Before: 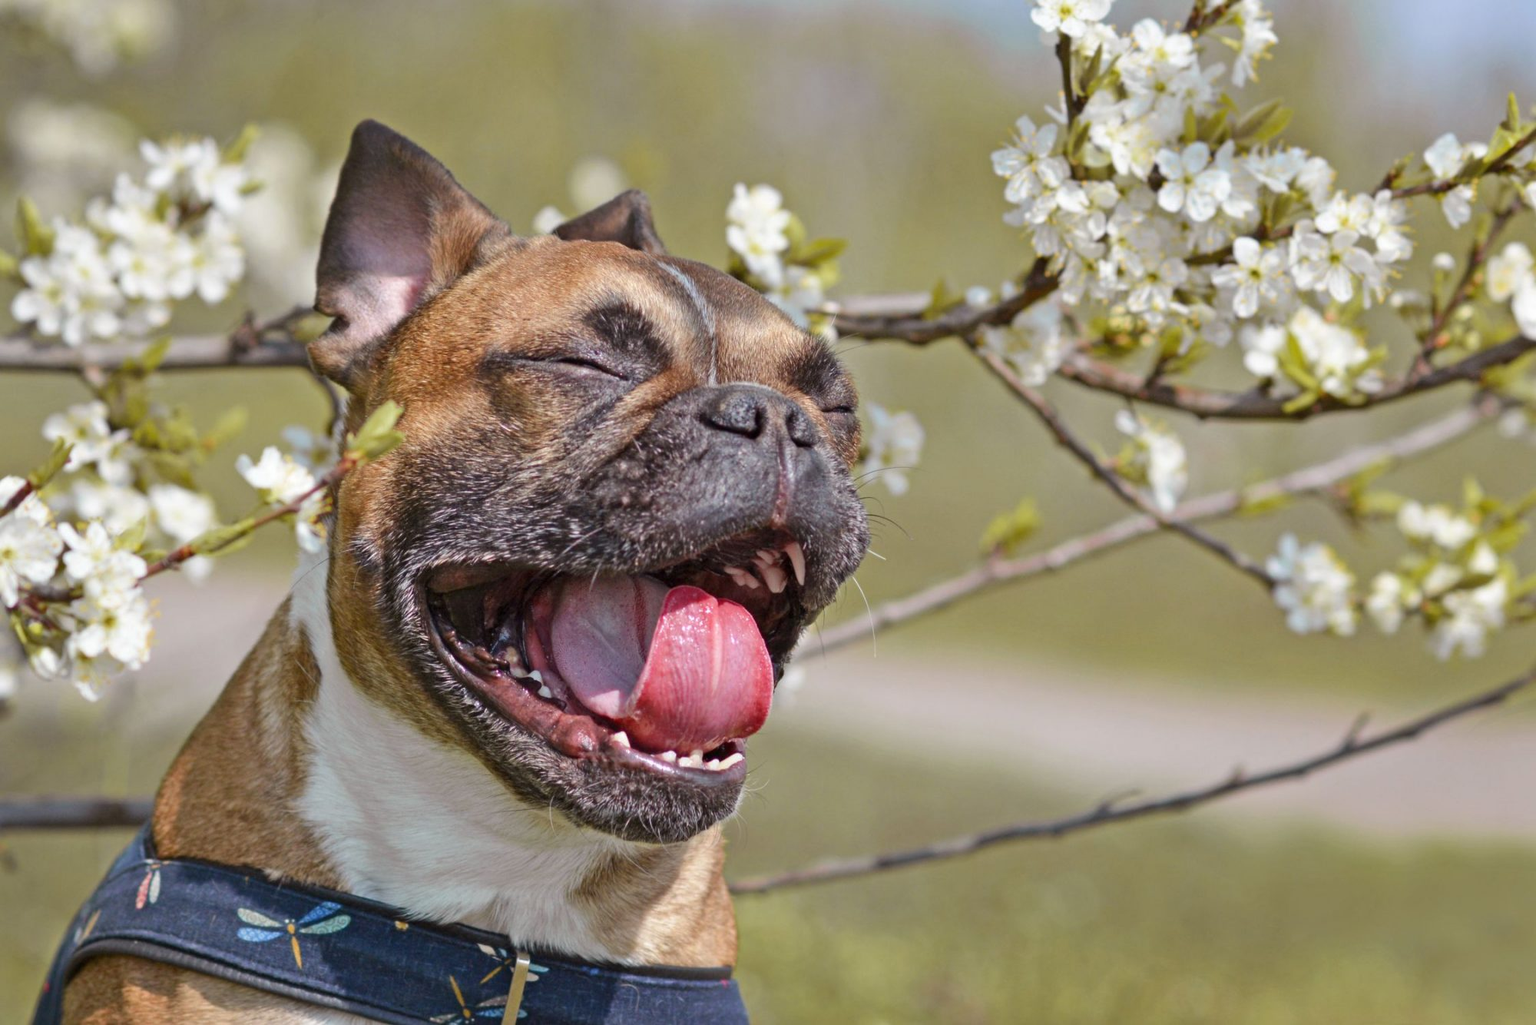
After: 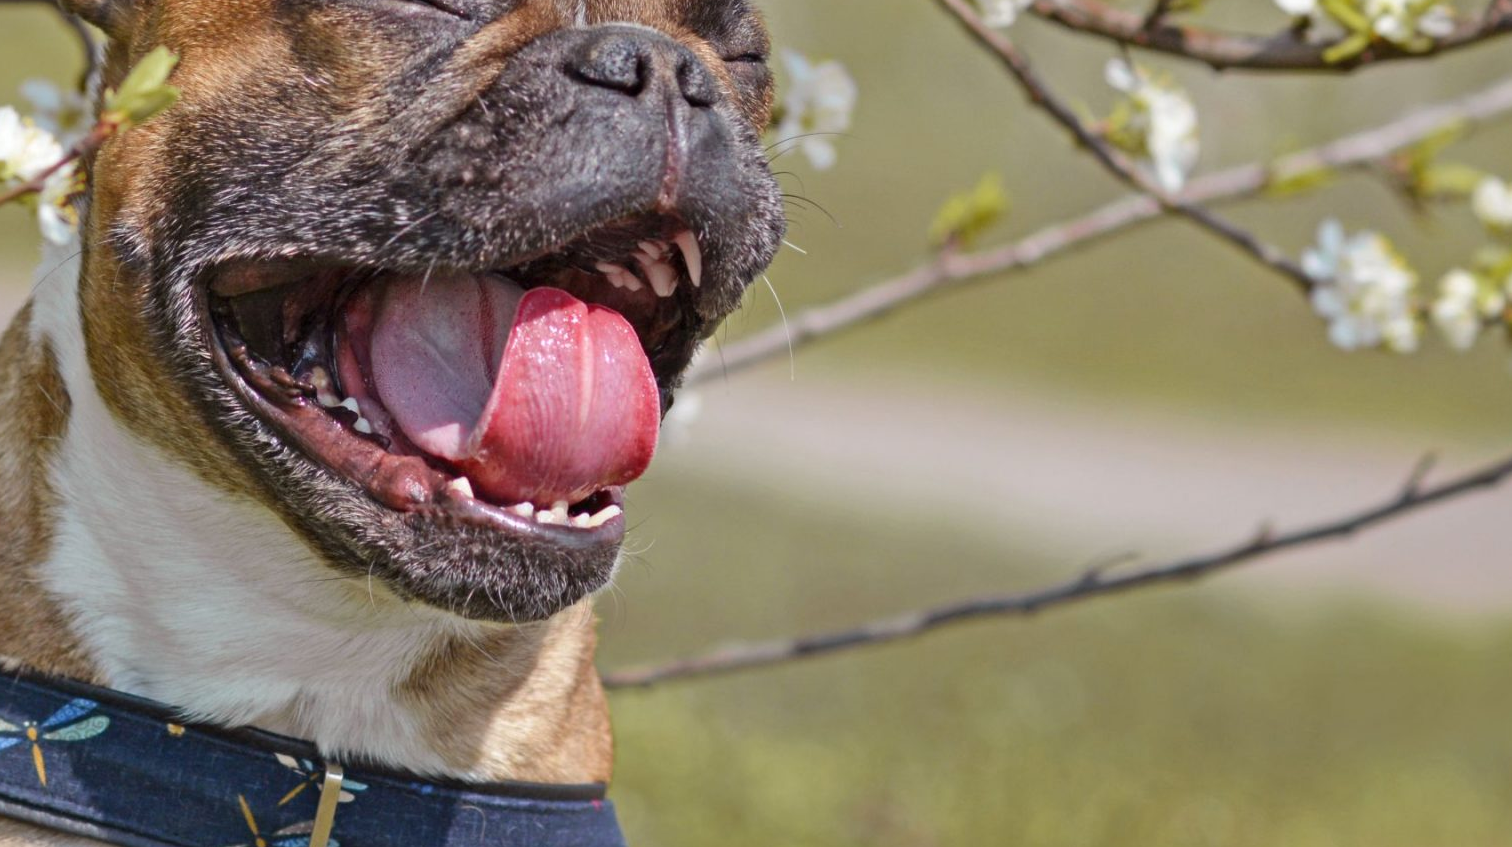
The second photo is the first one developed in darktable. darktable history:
crop and rotate: left 17.35%, top 35.626%, right 7.02%, bottom 0.813%
